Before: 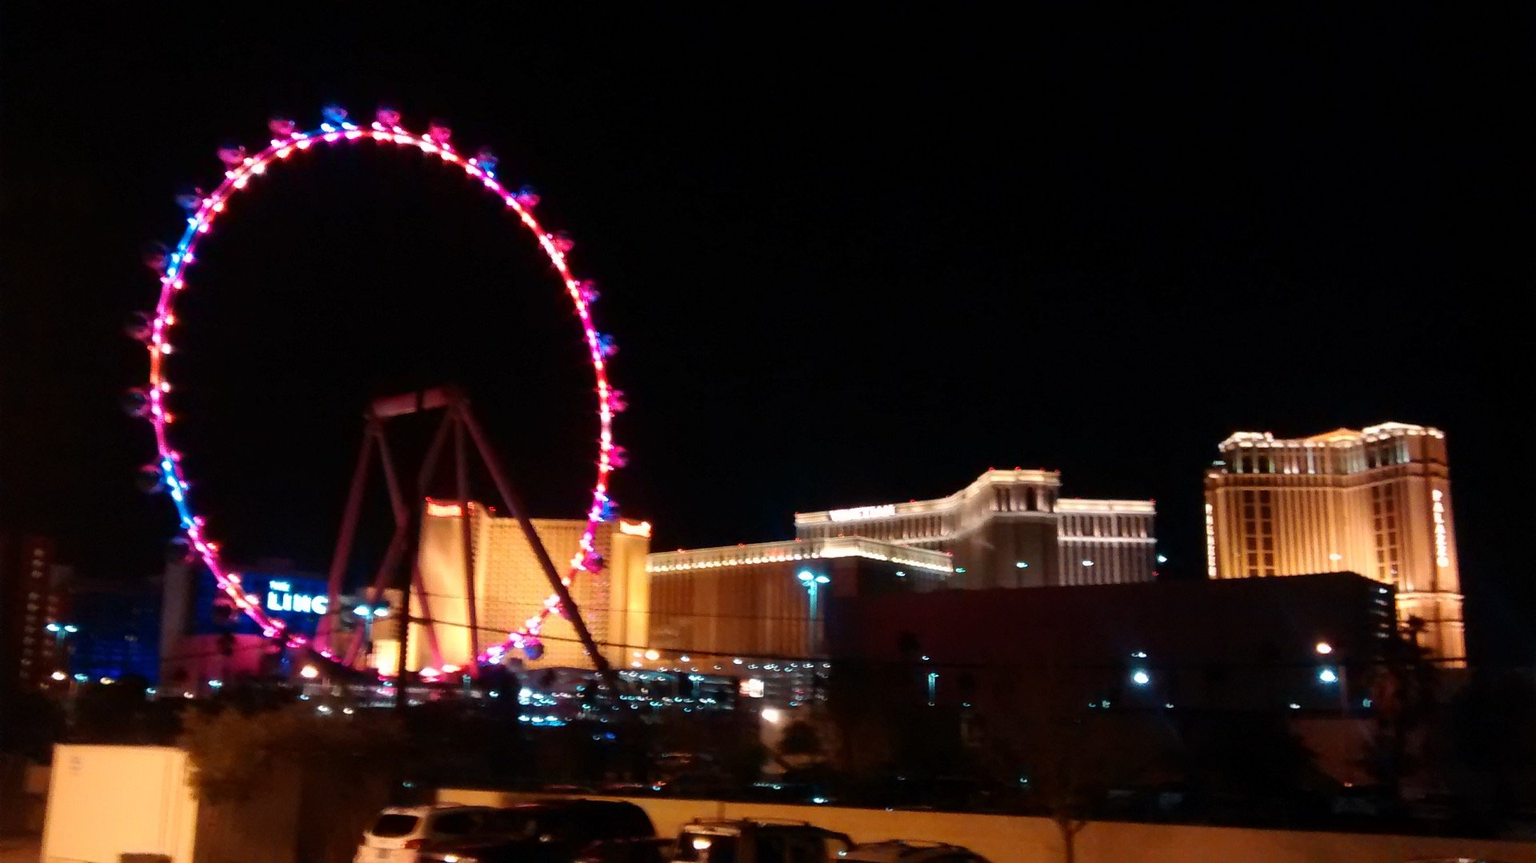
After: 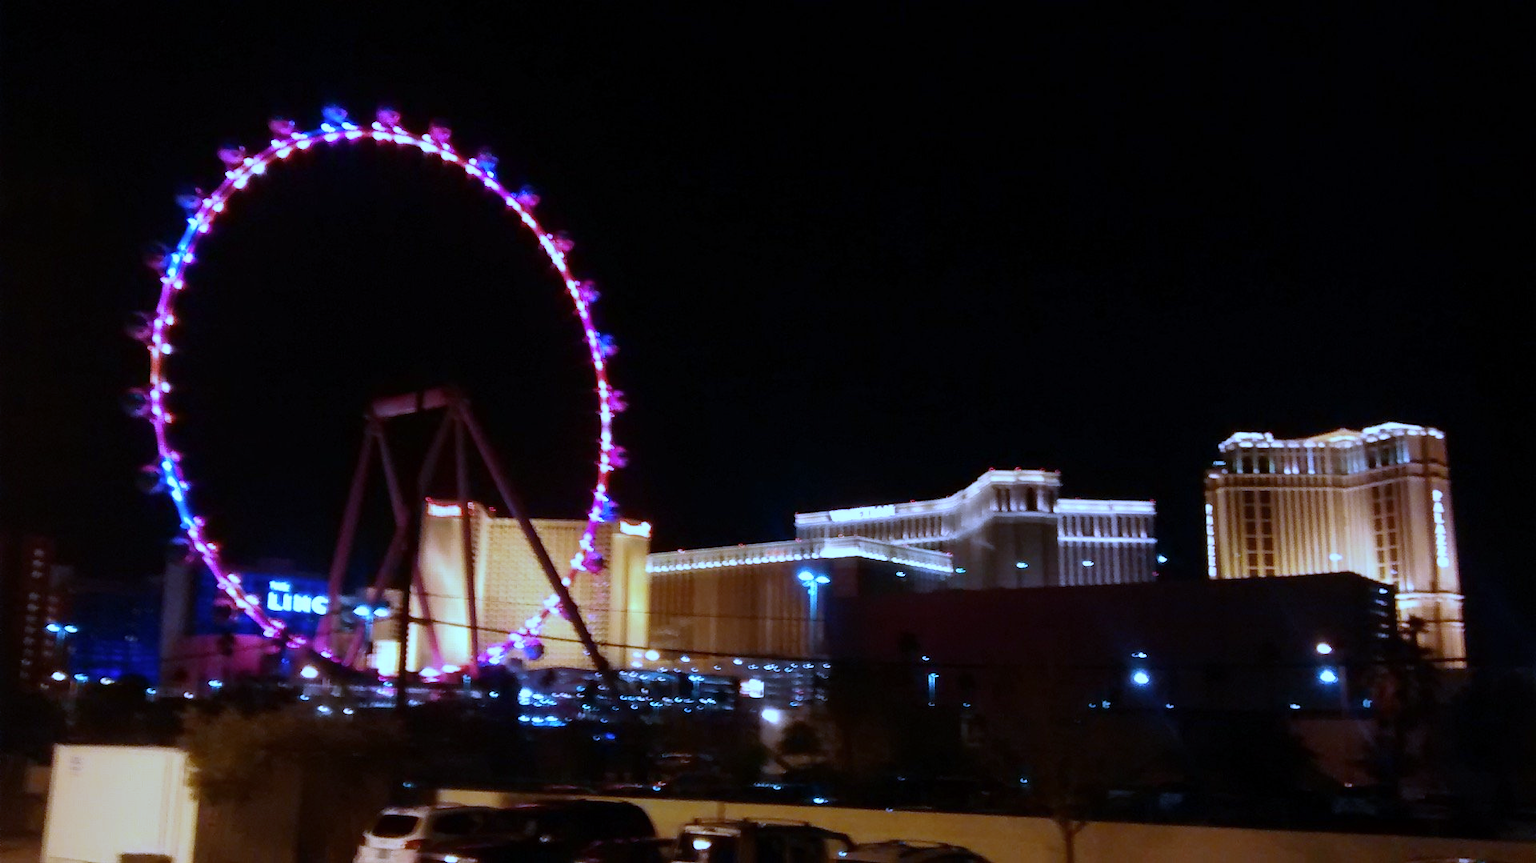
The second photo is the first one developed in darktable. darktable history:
rotate and perspective: crop left 0, crop top 0
contrast brightness saturation: saturation -0.04
white balance: red 0.766, blue 1.537
